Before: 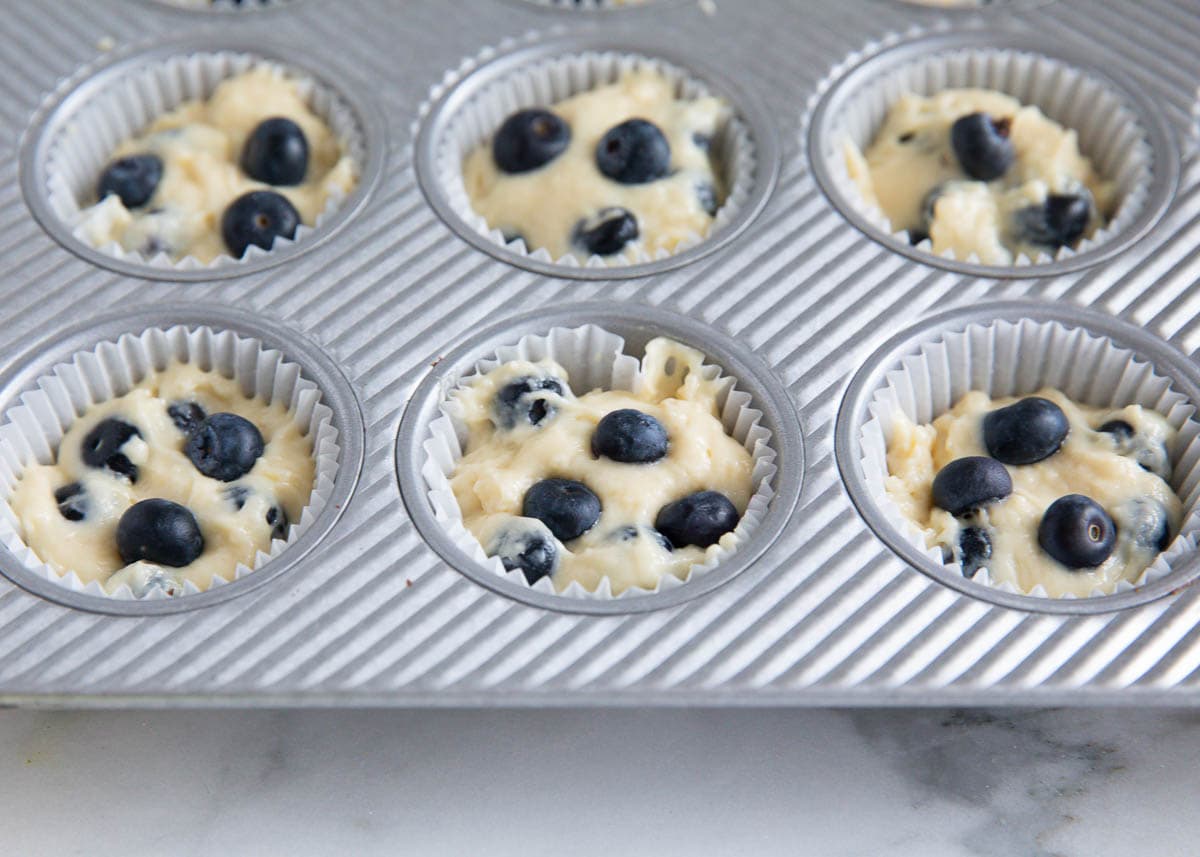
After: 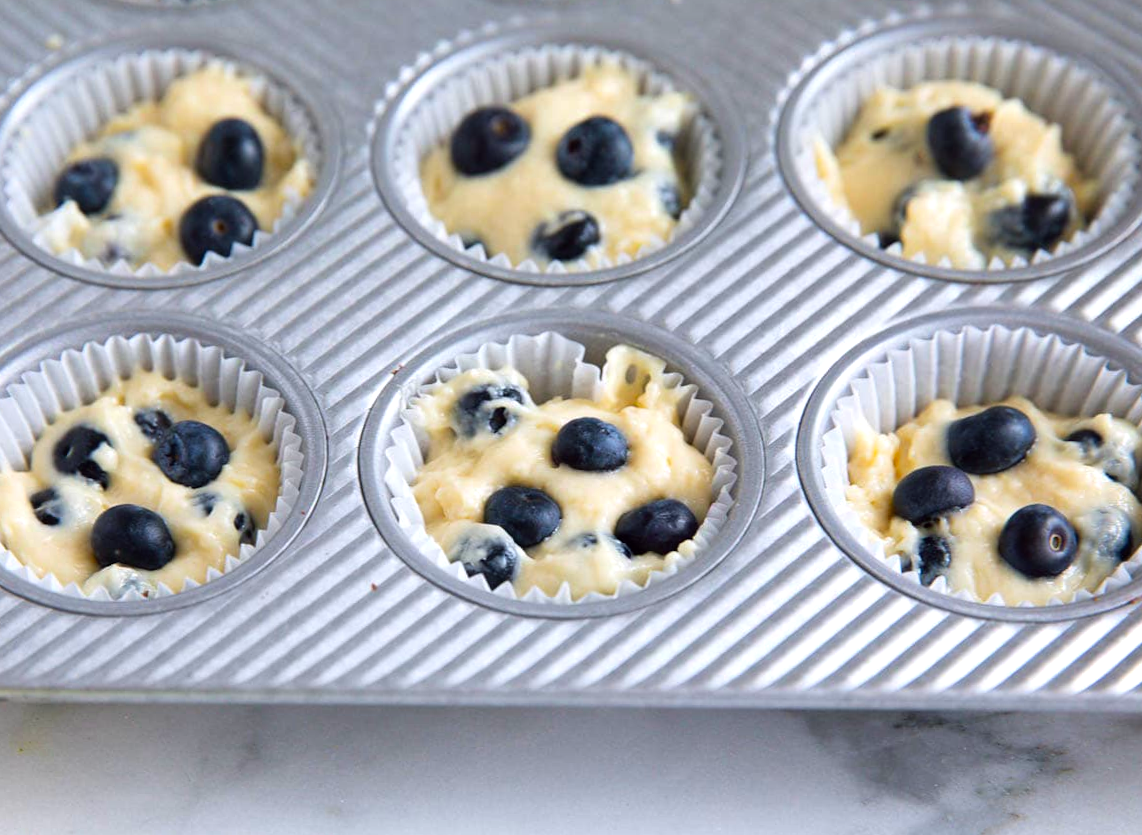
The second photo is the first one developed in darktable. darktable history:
color balance: lift [1, 1.001, 0.999, 1.001], gamma [1, 1.004, 1.007, 0.993], gain [1, 0.991, 0.987, 1.013], contrast 10%, output saturation 120%
rotate and perspective: rotation 0.074°, lens shift (vertical) 0.096, lens shift (horizontal) -0.041, crop left 0.043, crop right 0.952, crop top 0.024, crop bottom 0.979
